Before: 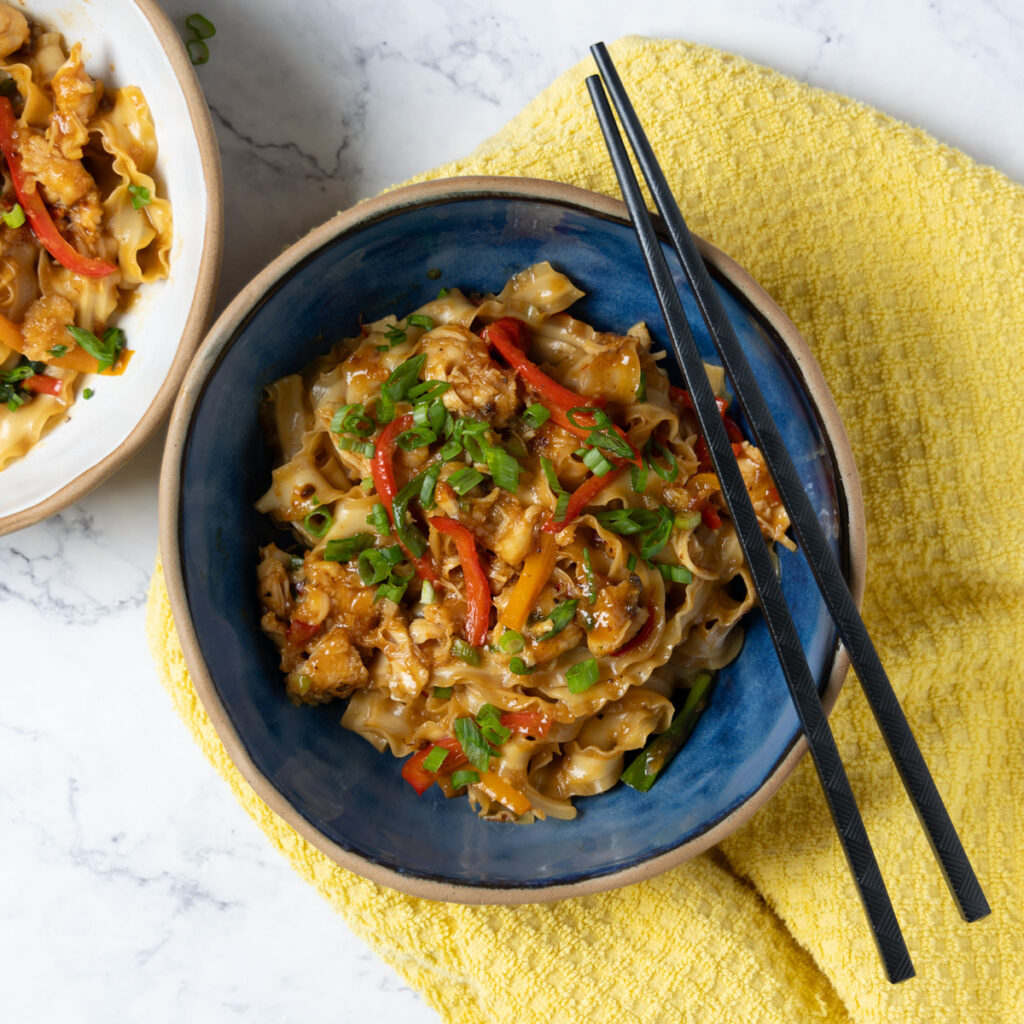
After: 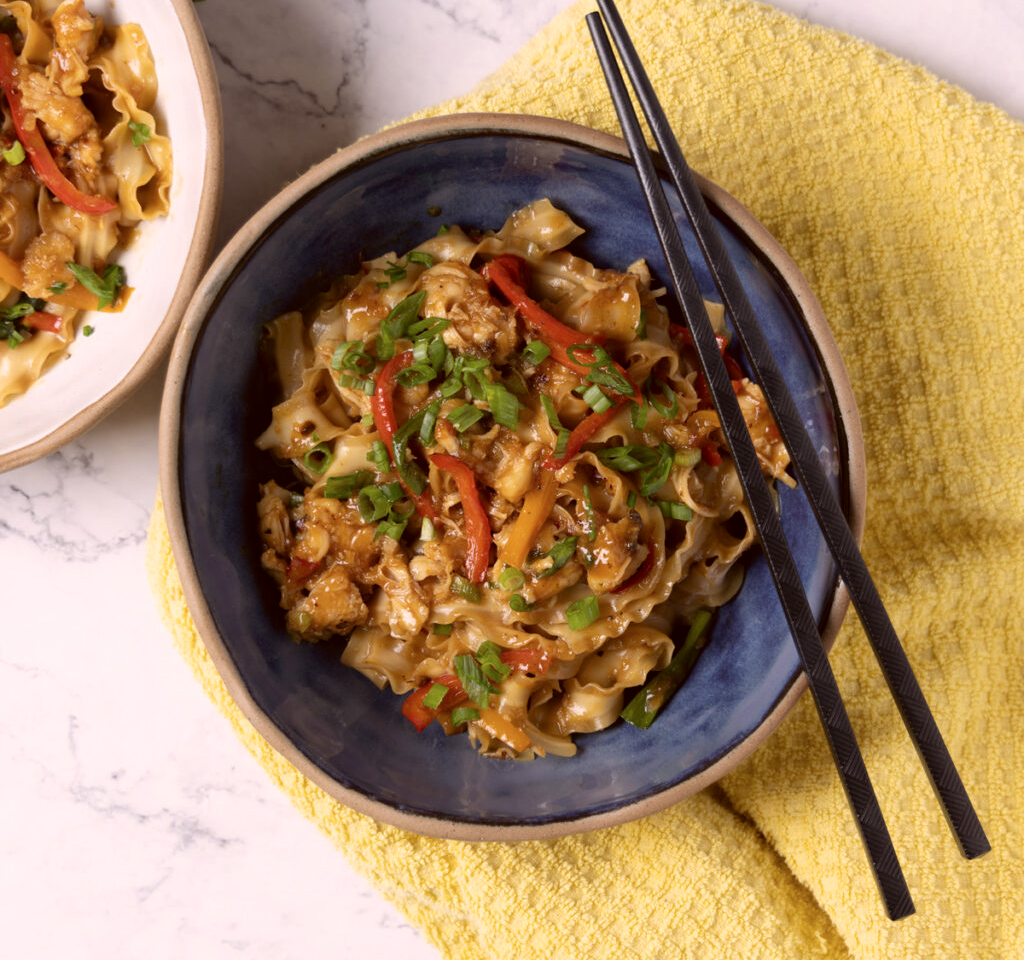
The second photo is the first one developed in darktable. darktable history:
white balance: red 0.974, blue 1.044
crop and rotate: top 6.25%
color correction: highlights a* 10.21, highlights b* 9.79, shadows a* 8.61, shadows b* 7.88, saturation 0.8
